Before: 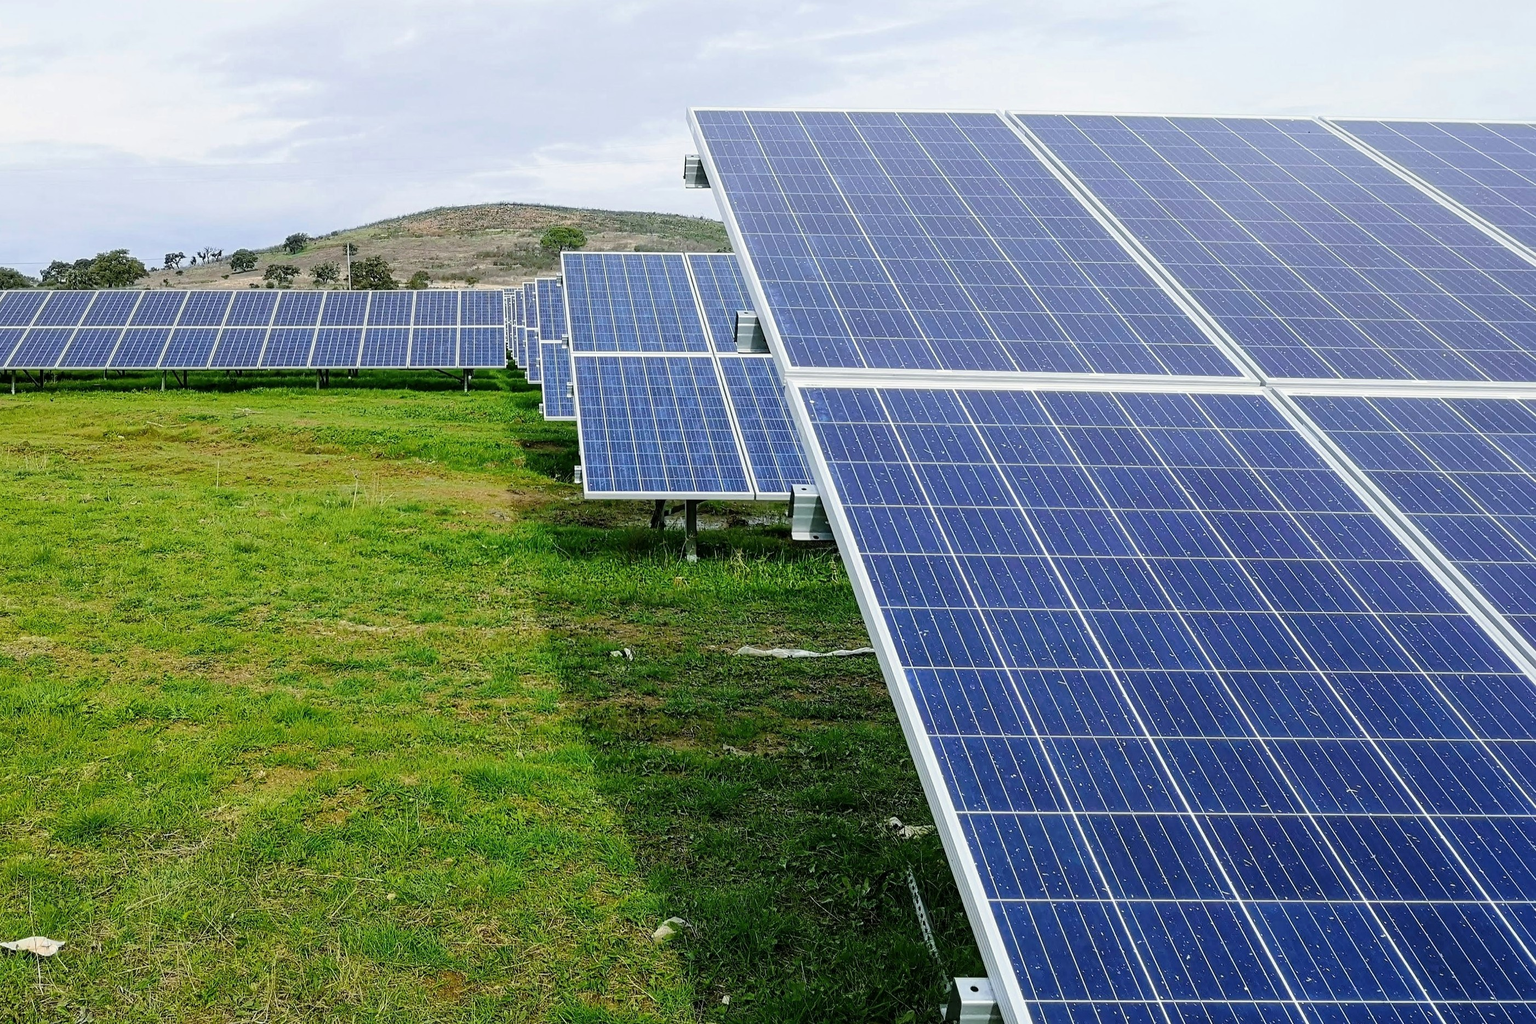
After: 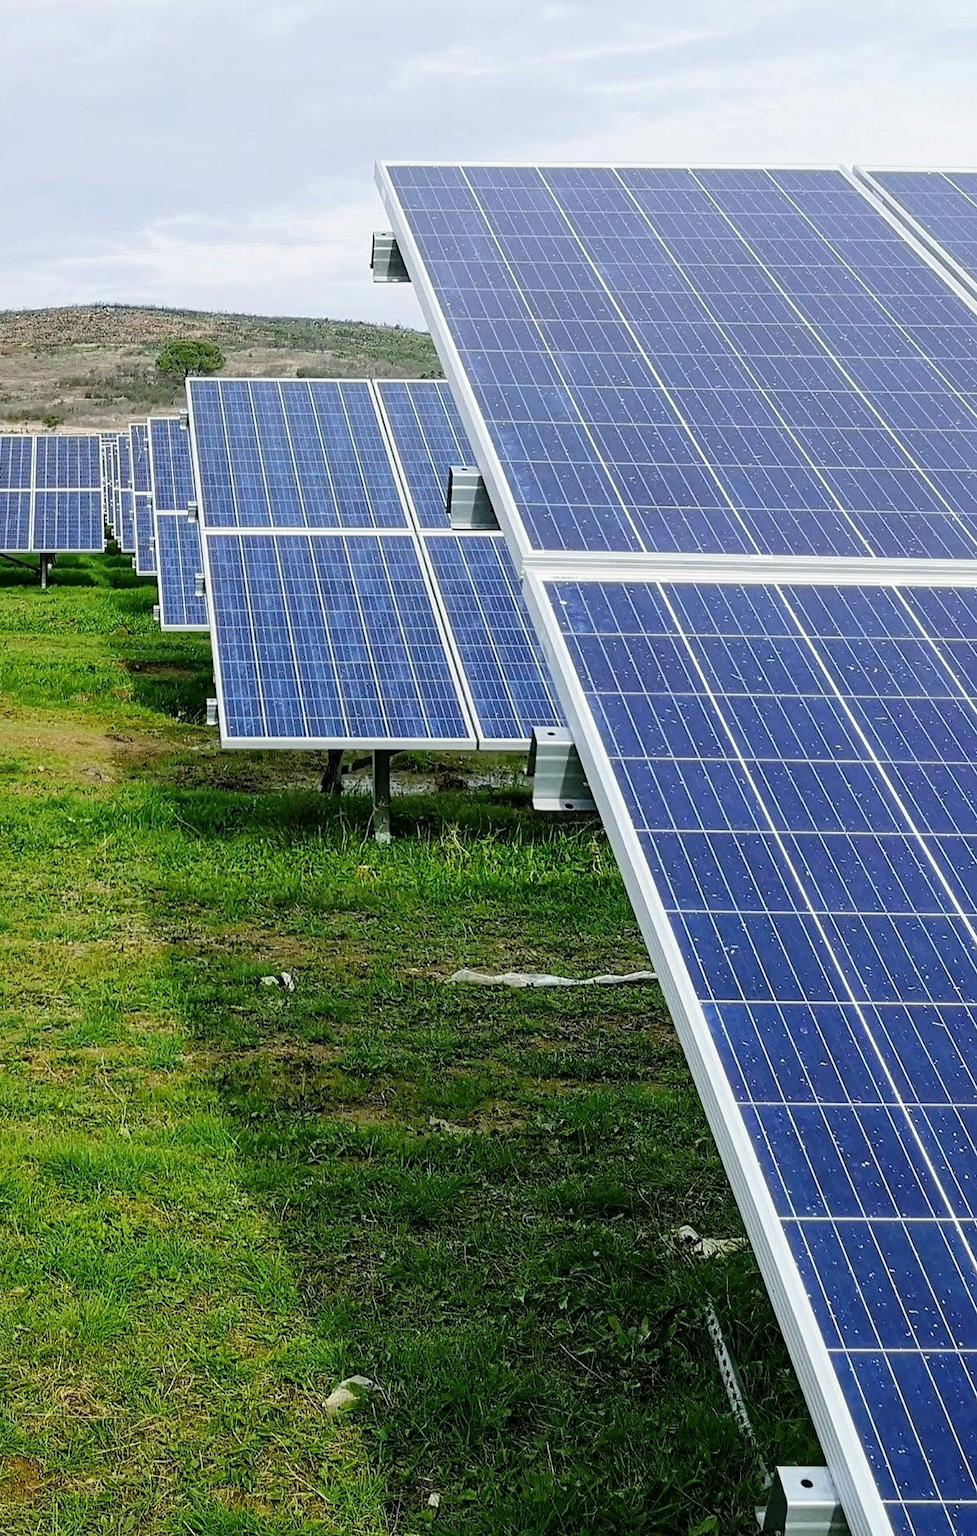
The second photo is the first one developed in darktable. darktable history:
crop: left 28.455%, right 29.106%
